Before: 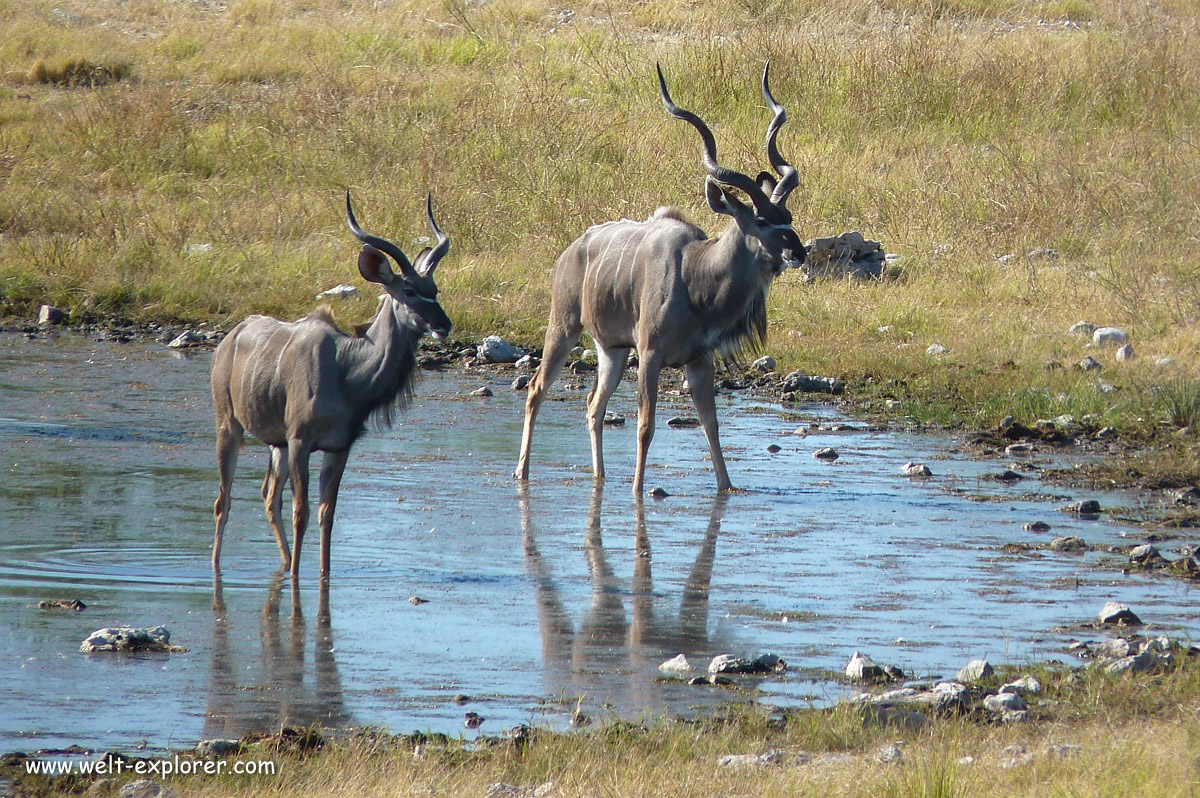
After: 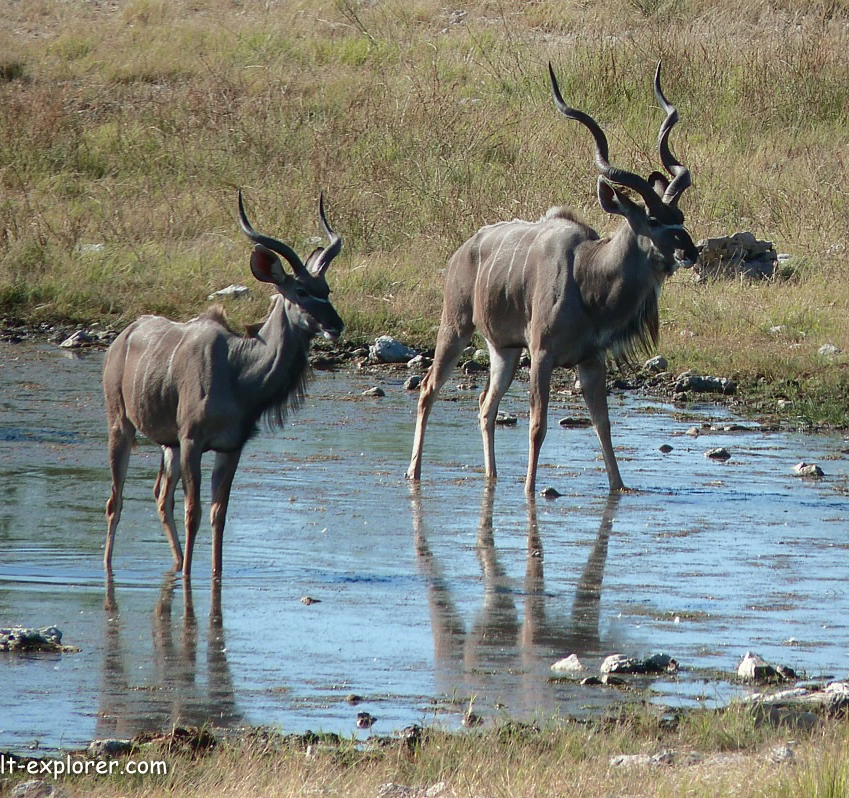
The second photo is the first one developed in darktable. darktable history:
tone curve: curves: ch0 [(0, 0.021) (0.059, 0.053) (0.212, 0.18) (0.337, 0.304) (0.495, 0.505) (0.725, 0.731) (0.89, 0.919) (1, 1)]; ch1 [(0, 0) (0.094, 0.081) (0.285, 0.299) (0.413, 0.43) (0.479, 0.475) (0.54, 0.55) (0.615, 0.65) (0.683, 0.688) (1, 1)]; ch2 [(0, 0) (0.257, 0.217) (0.434, 0.434) (0.498, 0.507) (0.599, 0.578) (1, 1)], color space Lab, independent channels, preserve colors none
crop and rotate: left 9.061%, right 20.142%
graduated density: on, module defaults
